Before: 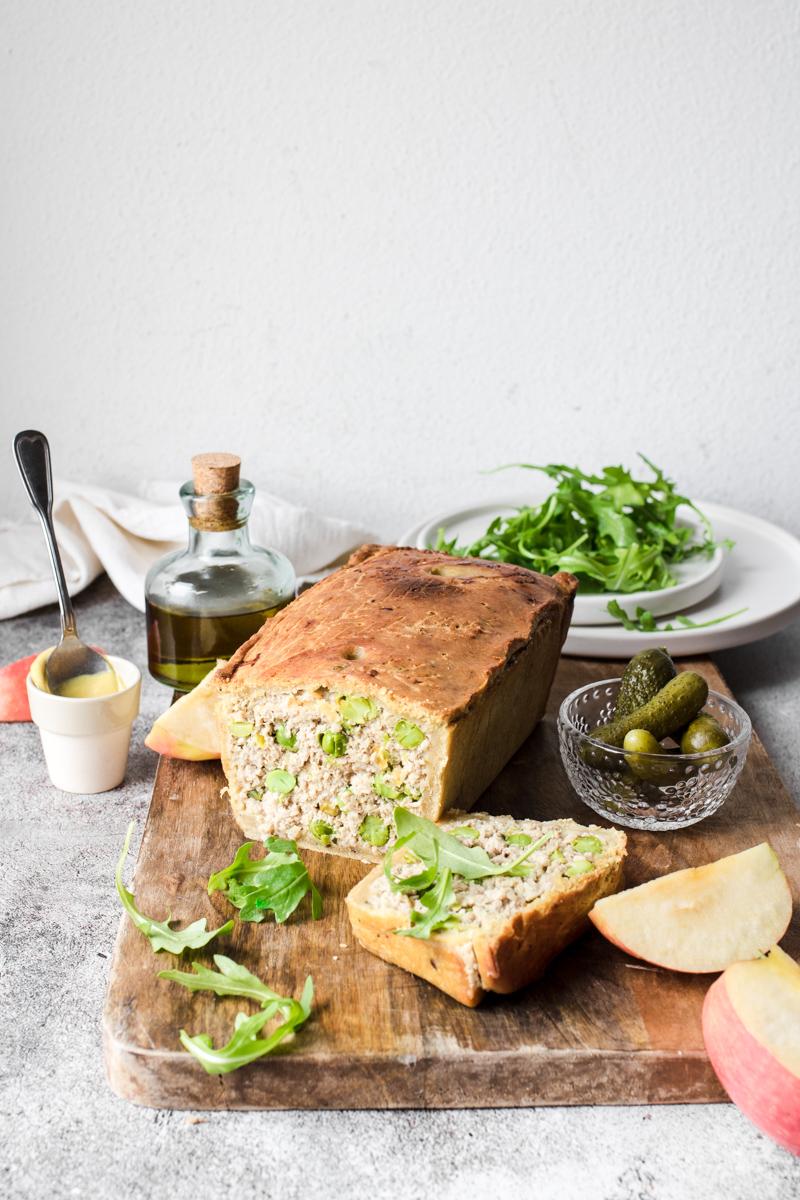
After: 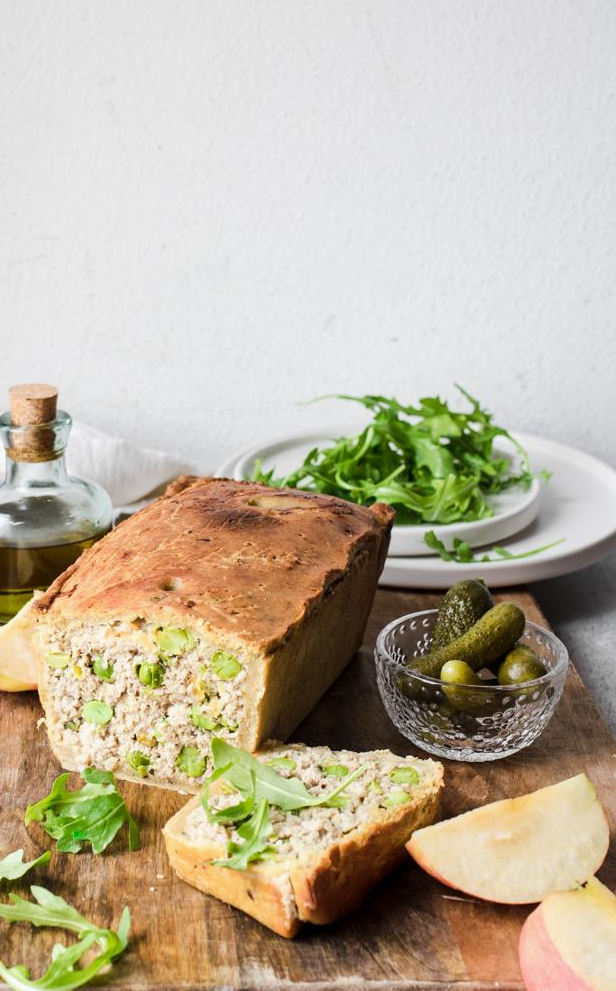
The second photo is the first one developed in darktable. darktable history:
crop: left 22.963%, top 5.833%, bottom 11.576%
exposure: exposure -0.056 EV, compensate highlight preservation false
